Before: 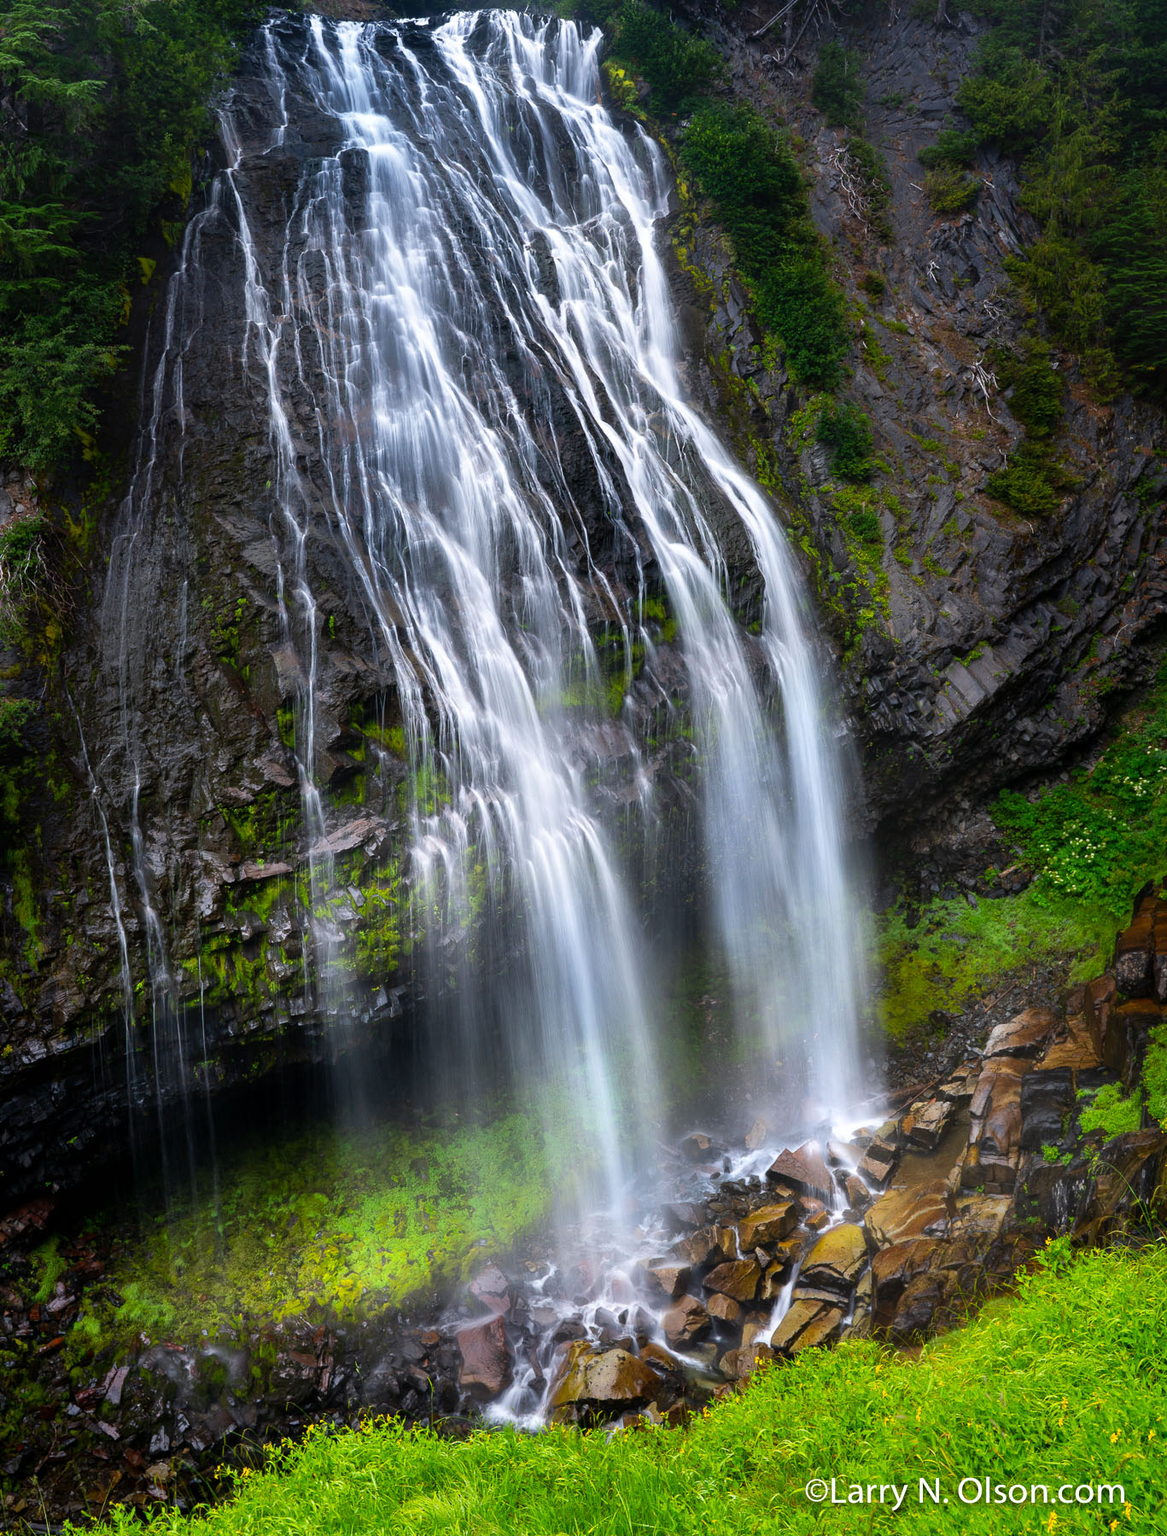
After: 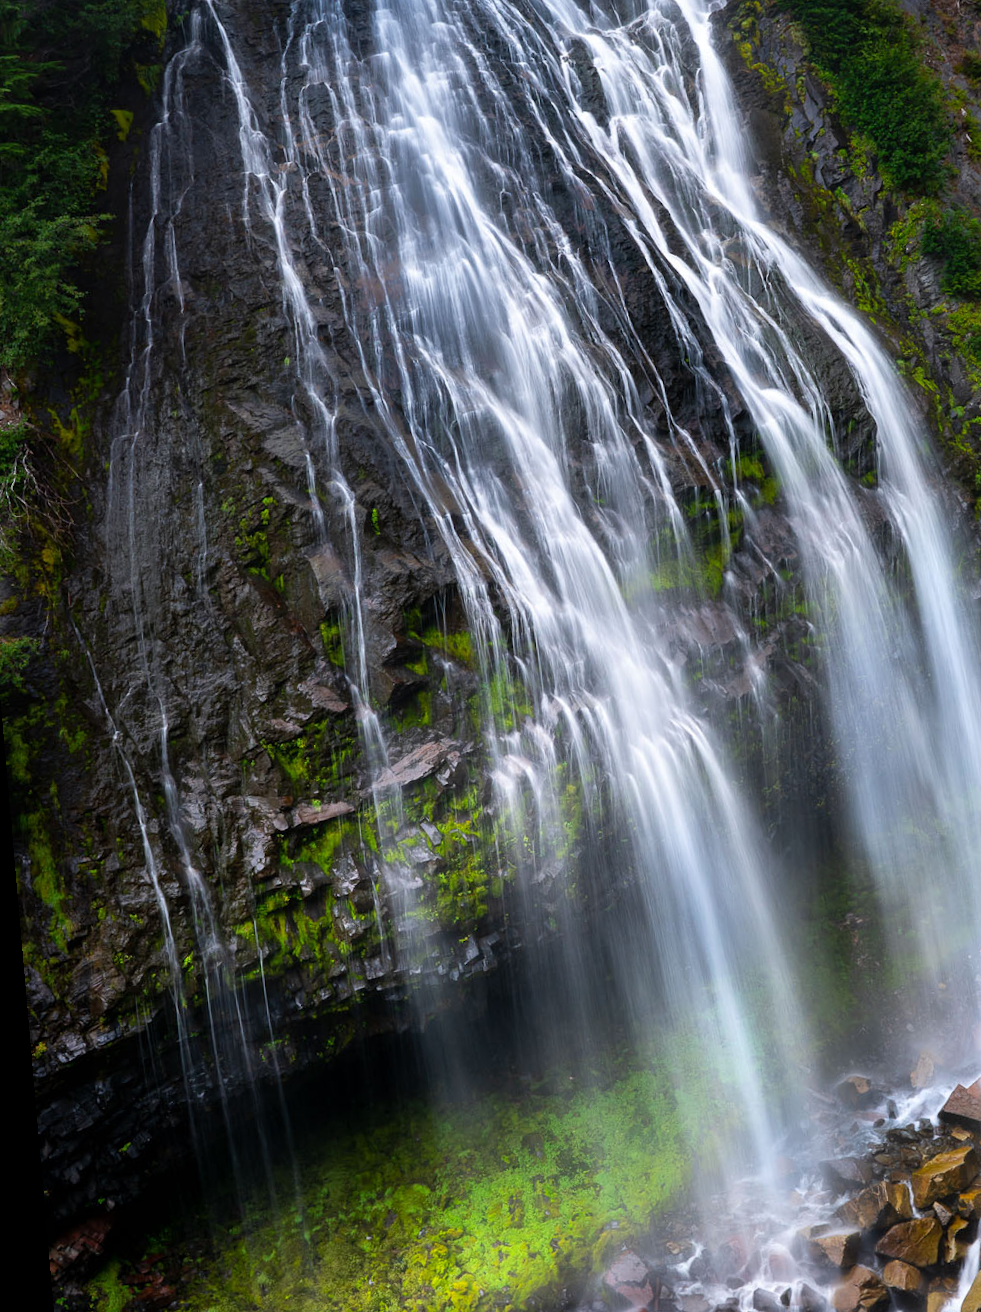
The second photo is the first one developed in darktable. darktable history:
crop: top 5.803%, right 27.864%, bottom 5.804%
rotate and perspective: rotation -5°, crop left 0.05, crop right 0.952, crop top 0.11, crop bottom 0.89
